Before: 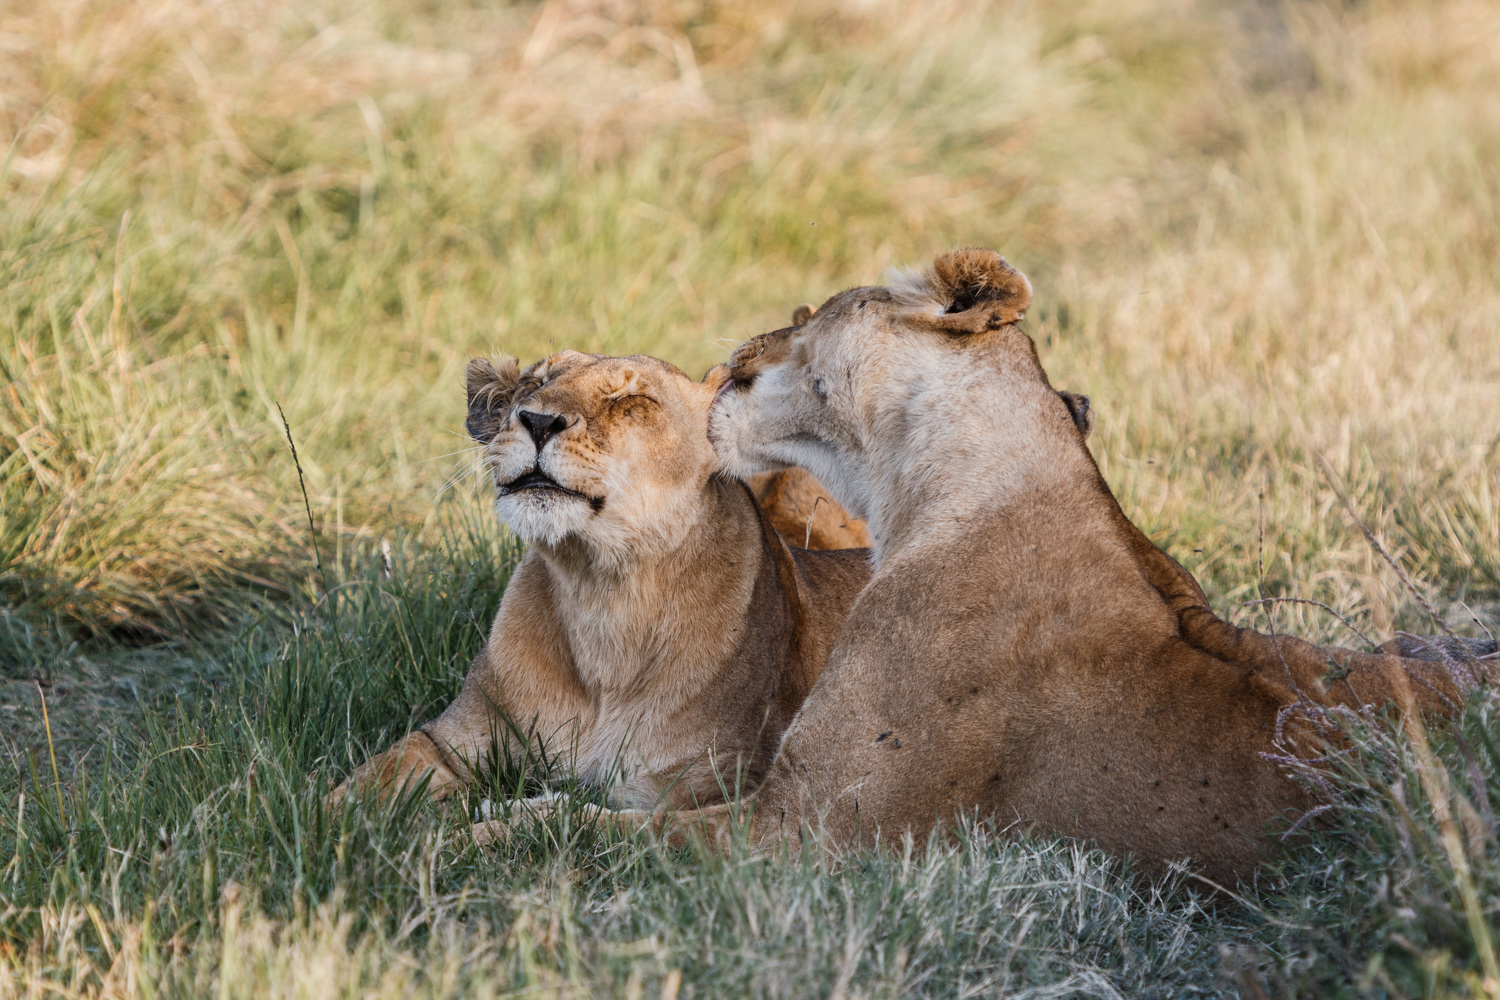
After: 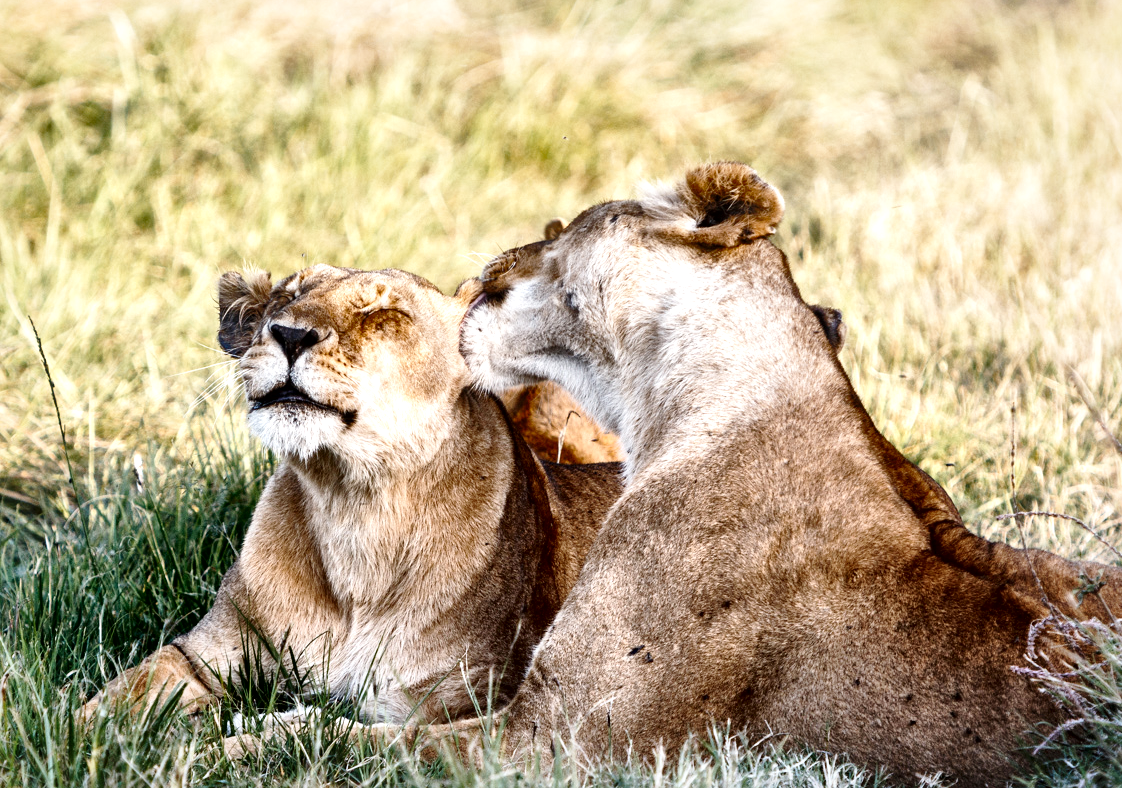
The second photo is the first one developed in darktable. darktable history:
crop: left 16.595%, top 8.618%, right 8.569%, bottom 12.522%
base curve: curves: ch0 [(0, 0) (0.028, 0.03) (0.121, 0.232) (0.46, 0.748) (0.859, 0.968) (1, 1)], preserve colors none
local contrast: mode bilateral grid, contrast 44, coarseness 69, detail 215%, midtone range 0.2
